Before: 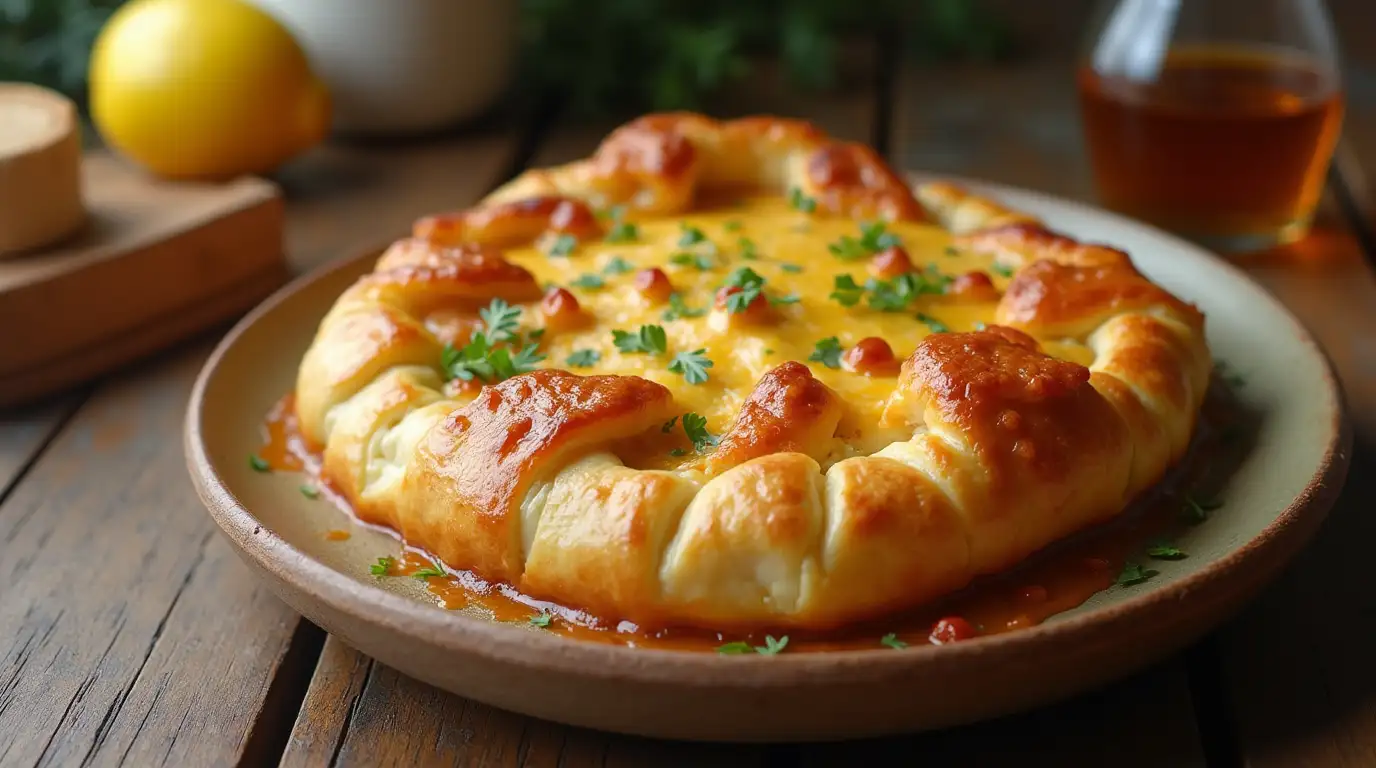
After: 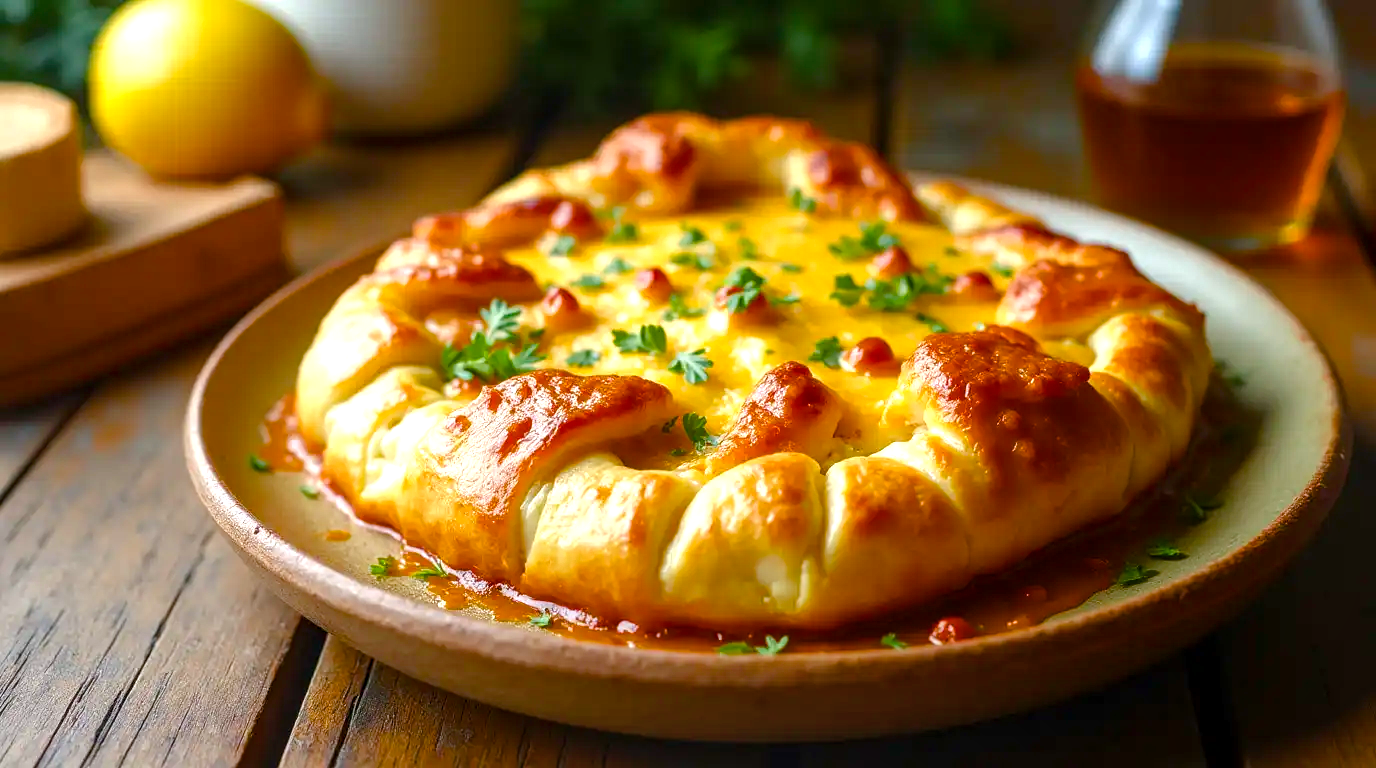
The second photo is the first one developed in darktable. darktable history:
local contrast: on, module defaults
color balance rgb: linear chroma grading › shadows -2.2%, linear chroma grading › highlights -15%, linear chroma grading › global chroma -10%, linear chroma grading › mid-tones -10%, perceptual saturation grading › global saturation 45%, perceptual saturation grading › highlights -50%, perceptual saturation grading › shadows 30%, perceptual brilliance grading › global brilliance 18%, global vibrance 45%
